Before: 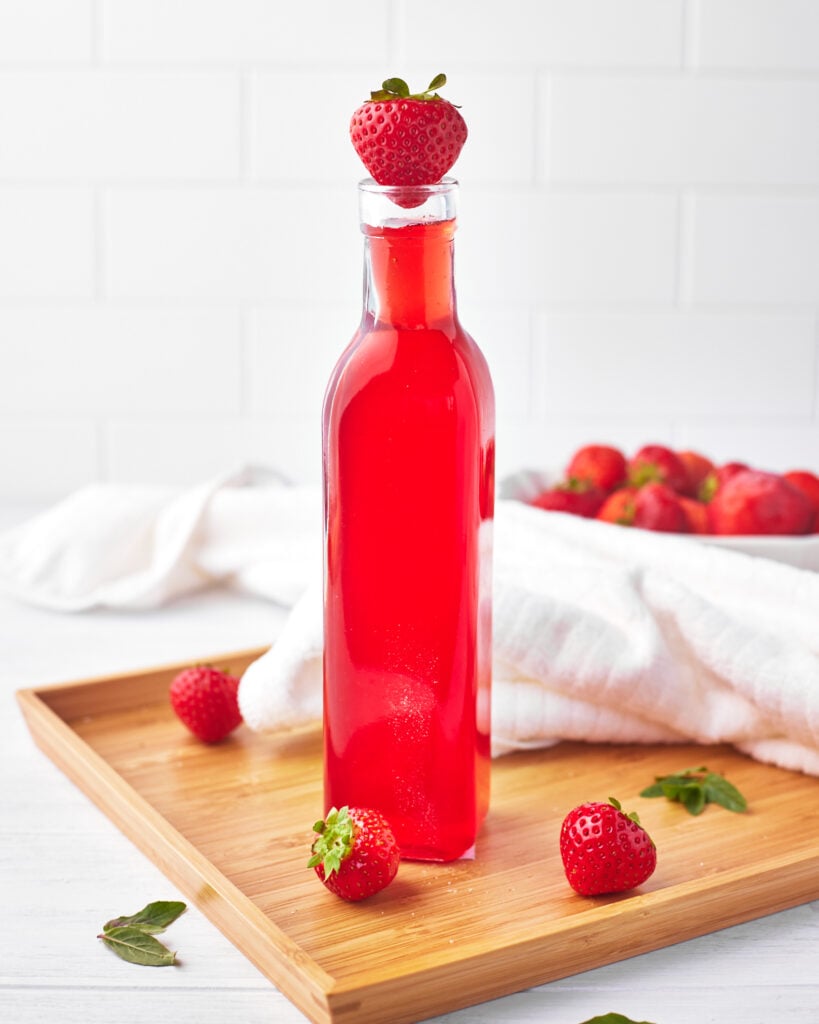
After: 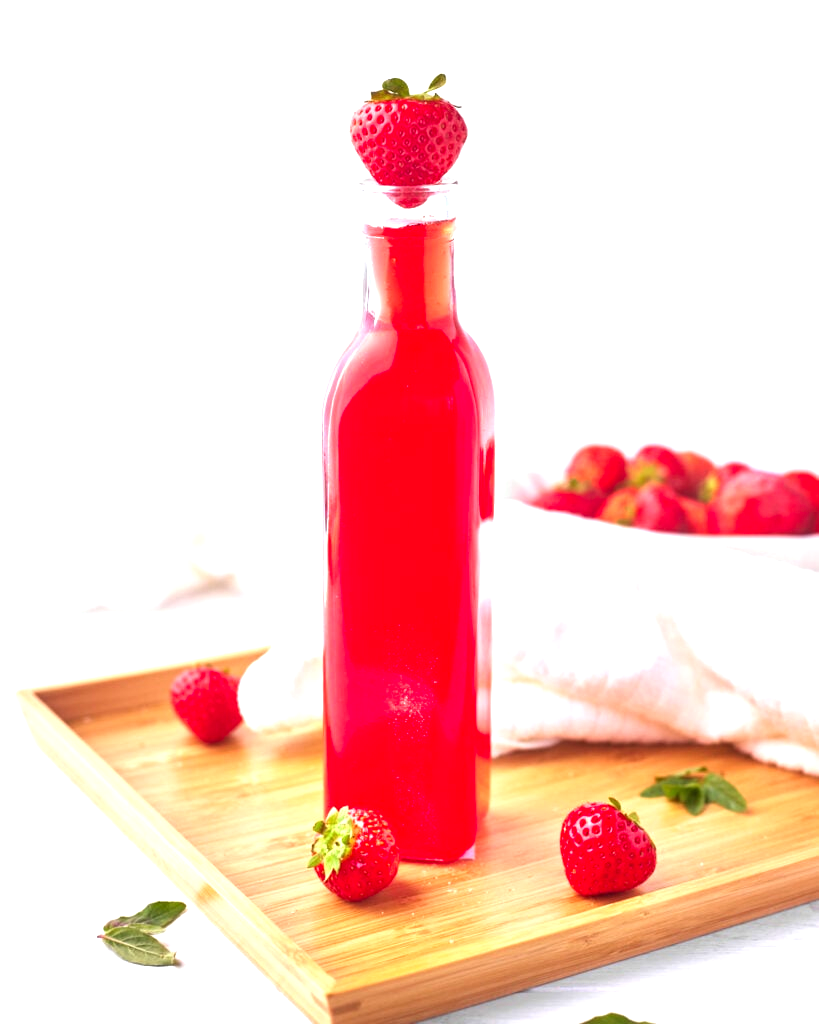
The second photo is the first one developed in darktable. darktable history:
tone equalizer: -8 EV -0.726 EV, -7 EV -0.713 EV, -6 EV -0.623 EV, -5 EV -0.381 EV, -3 EV 0.401 EV, -2 EV 0.6 EV, -1 EV 0.686 EV, +0 EV 0.76 EV
color zones: curves: ch1 [(0.25, 0.5) (0.747, 0.71)]
